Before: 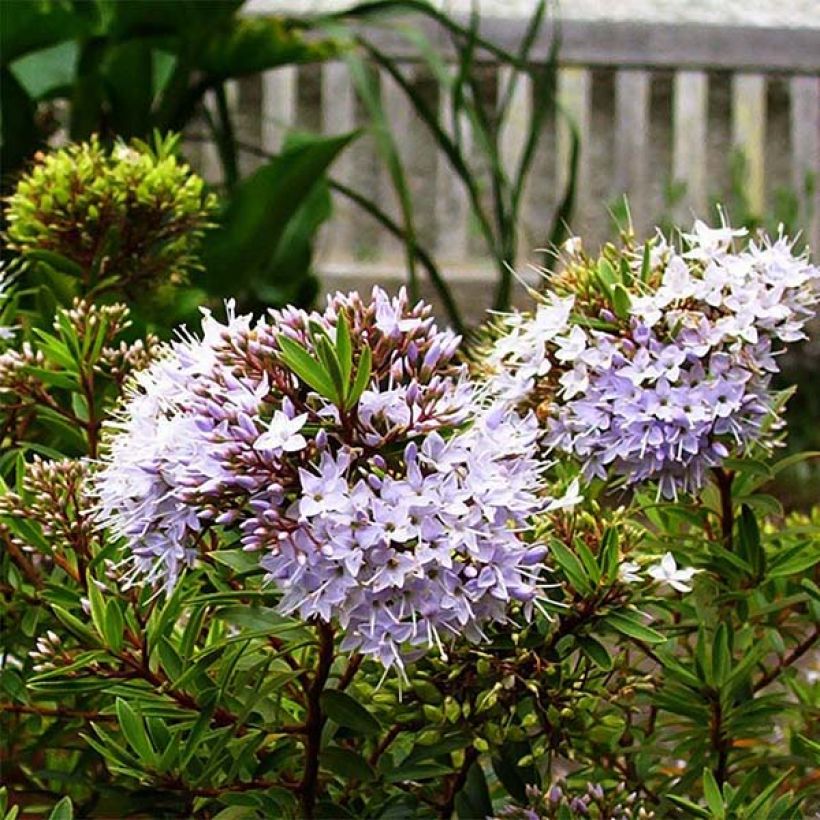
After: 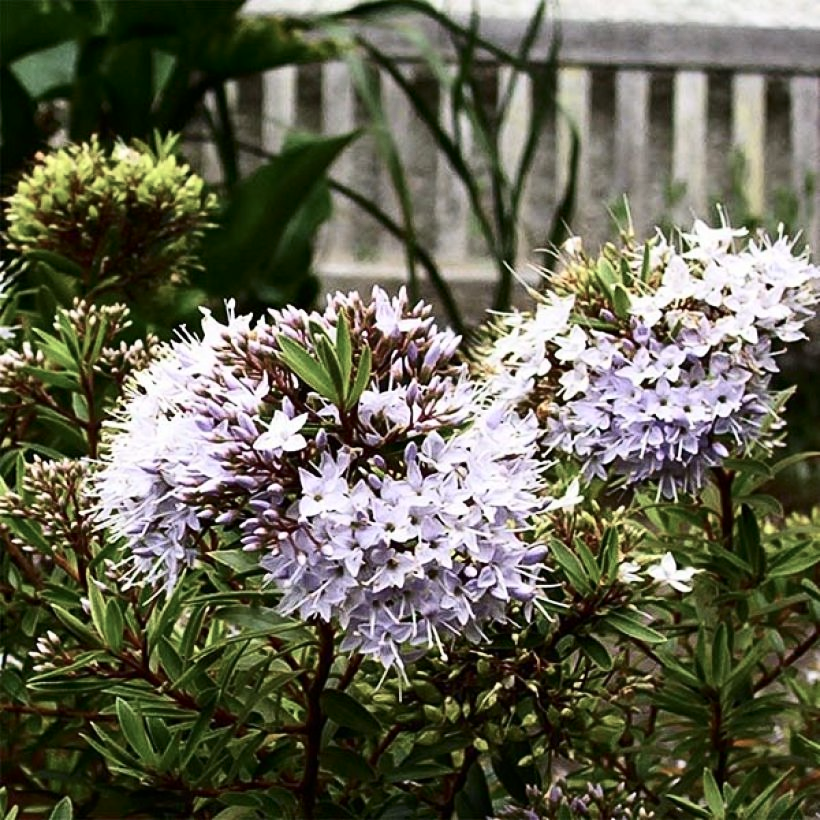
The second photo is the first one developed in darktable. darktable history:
contrast brightness saturation: contrast 0.246, saturation -0.314
